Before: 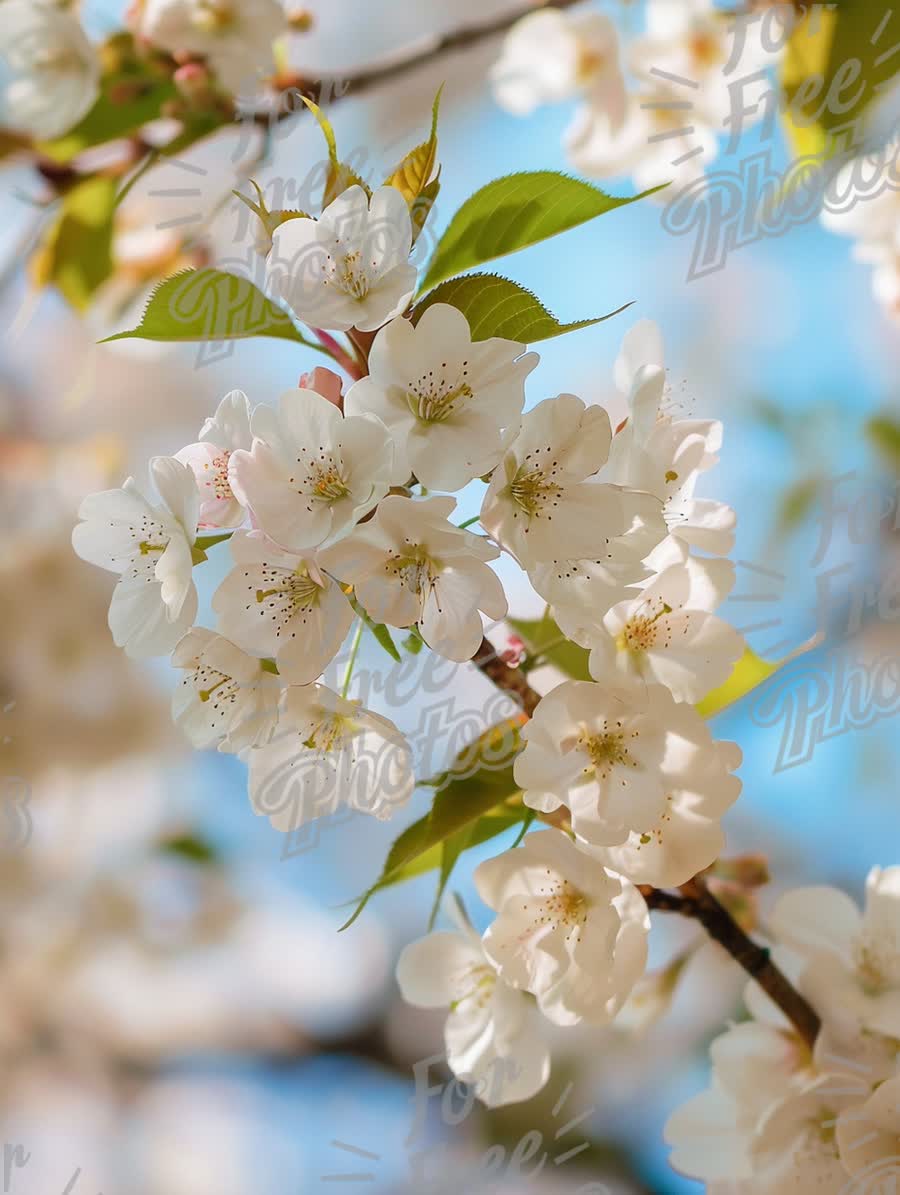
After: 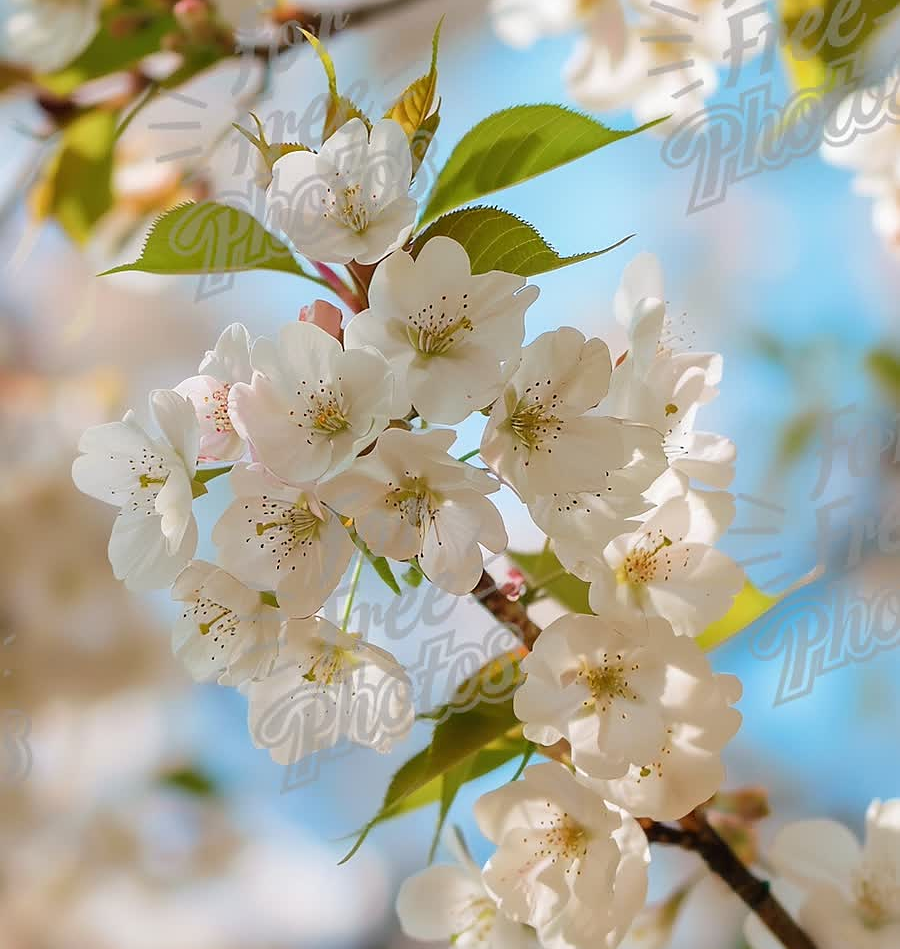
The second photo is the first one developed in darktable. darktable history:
crop and rotate: top 5.66%, bottom 14.917%
sharpen: radius 0.972, amount 0.607
